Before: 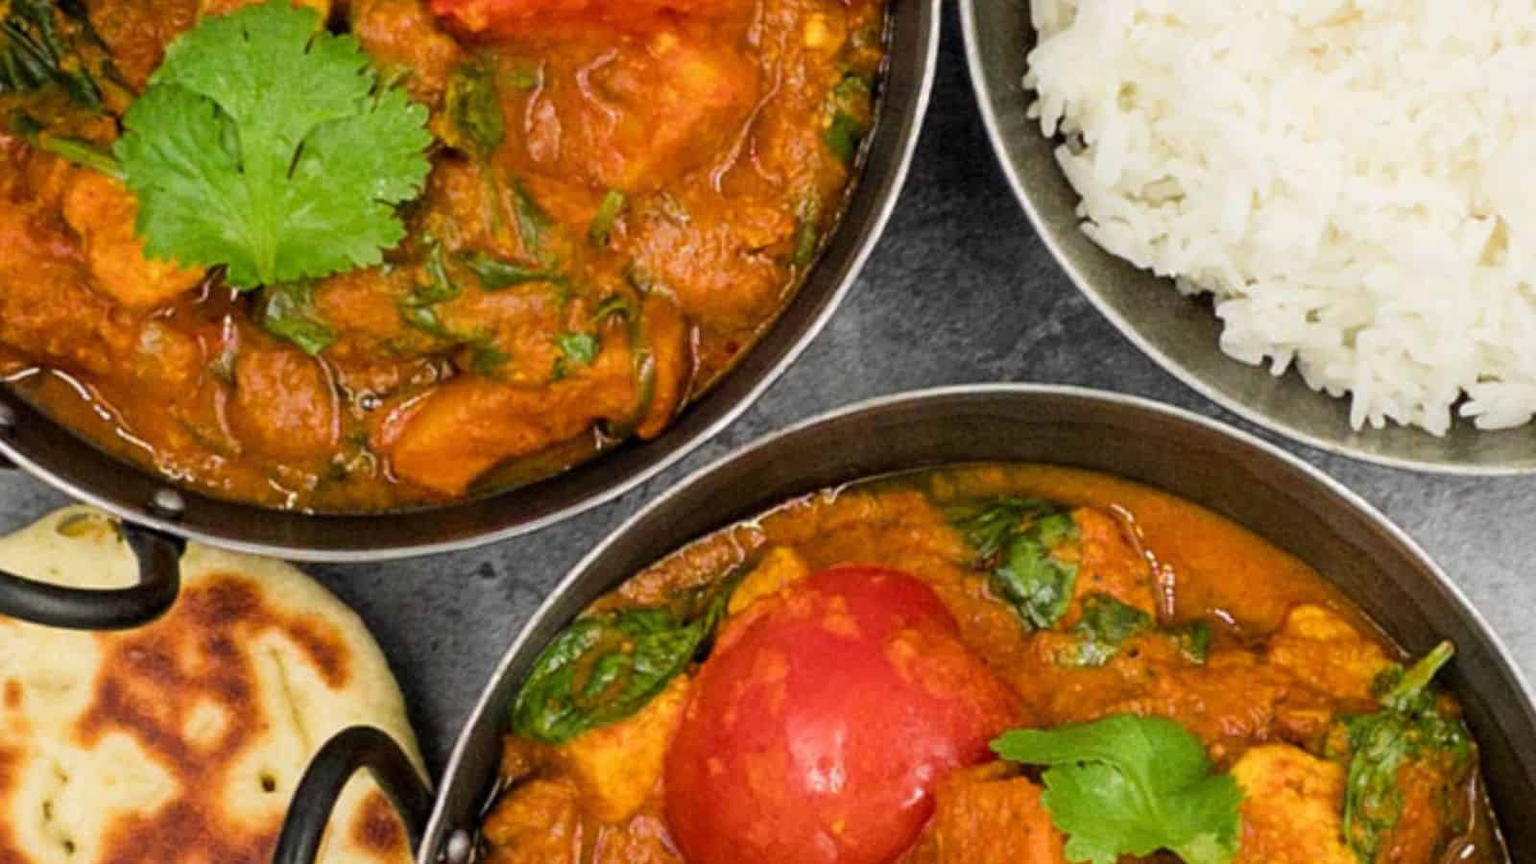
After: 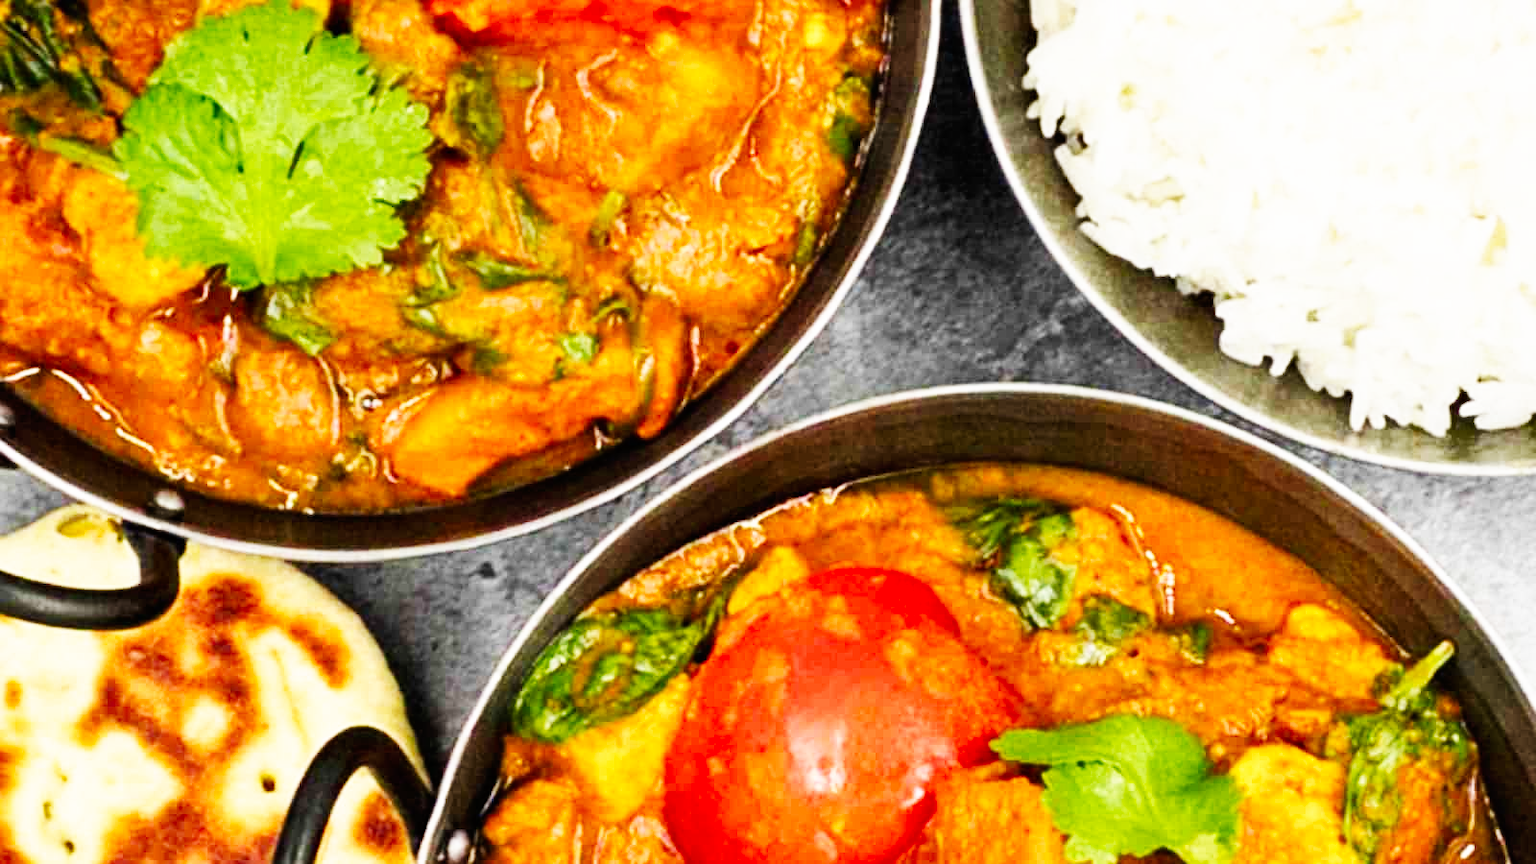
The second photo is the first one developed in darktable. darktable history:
base curve: curves: ch0 [(0, 0) (0.007, 0.004) (0.027, 0.03) (0.046, 0.07) (0.207, 0.54) (0.442, 0.872) (0.673, 0.972) (1, 1)], preserve colors none
shadows and highlights: white point adjustment 0.03, soften with gaussian
